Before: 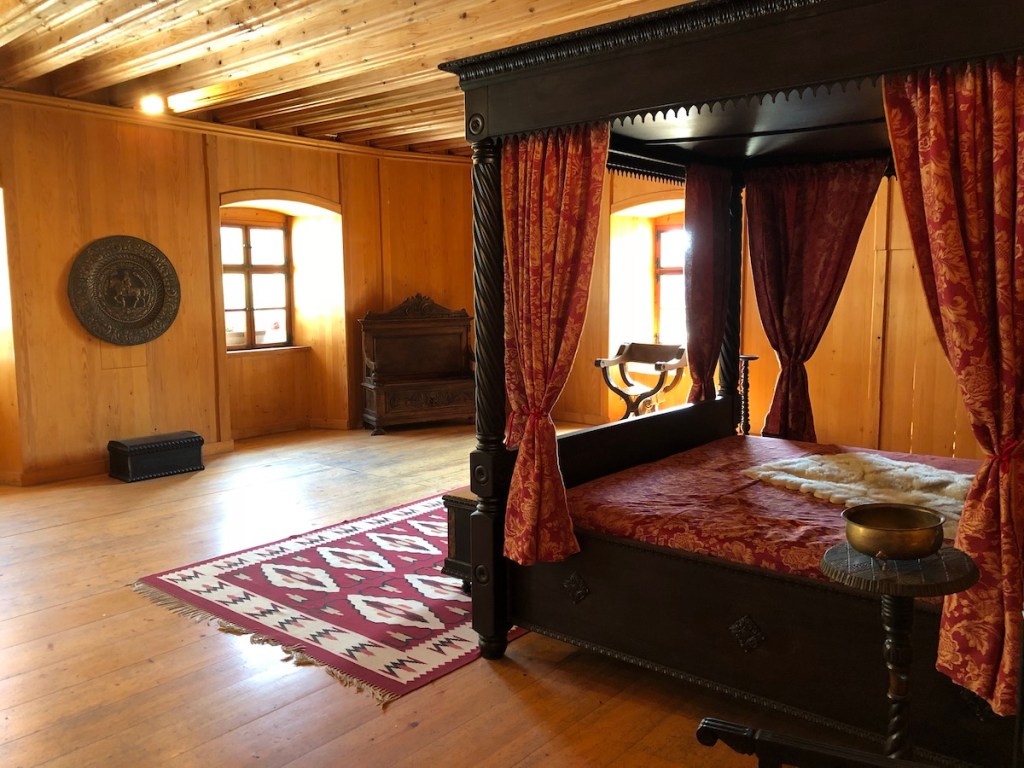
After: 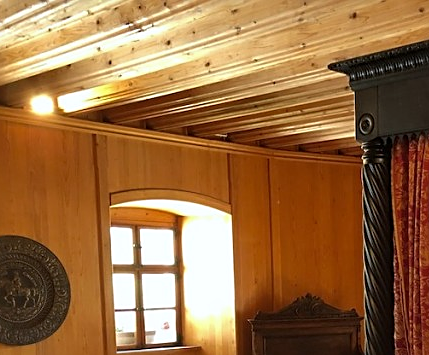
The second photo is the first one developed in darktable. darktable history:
sharpen: on, module defaults
crop and rotate: left 10.817%, top 0.062%, right 47.194%, bottom 53.626%
white balance: red 0.98, blue 1.034
base curve: curves: ch0 [(0, 0) (0.303, 0.277) (1, 1)]
